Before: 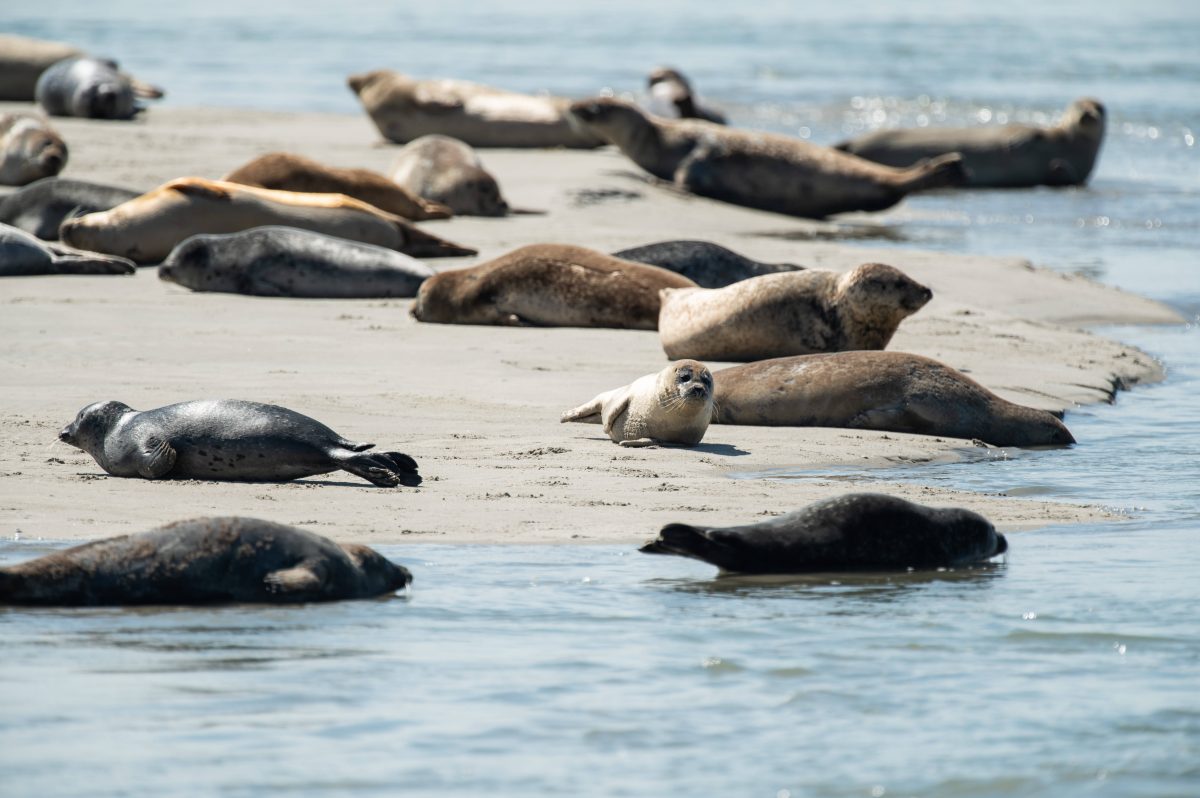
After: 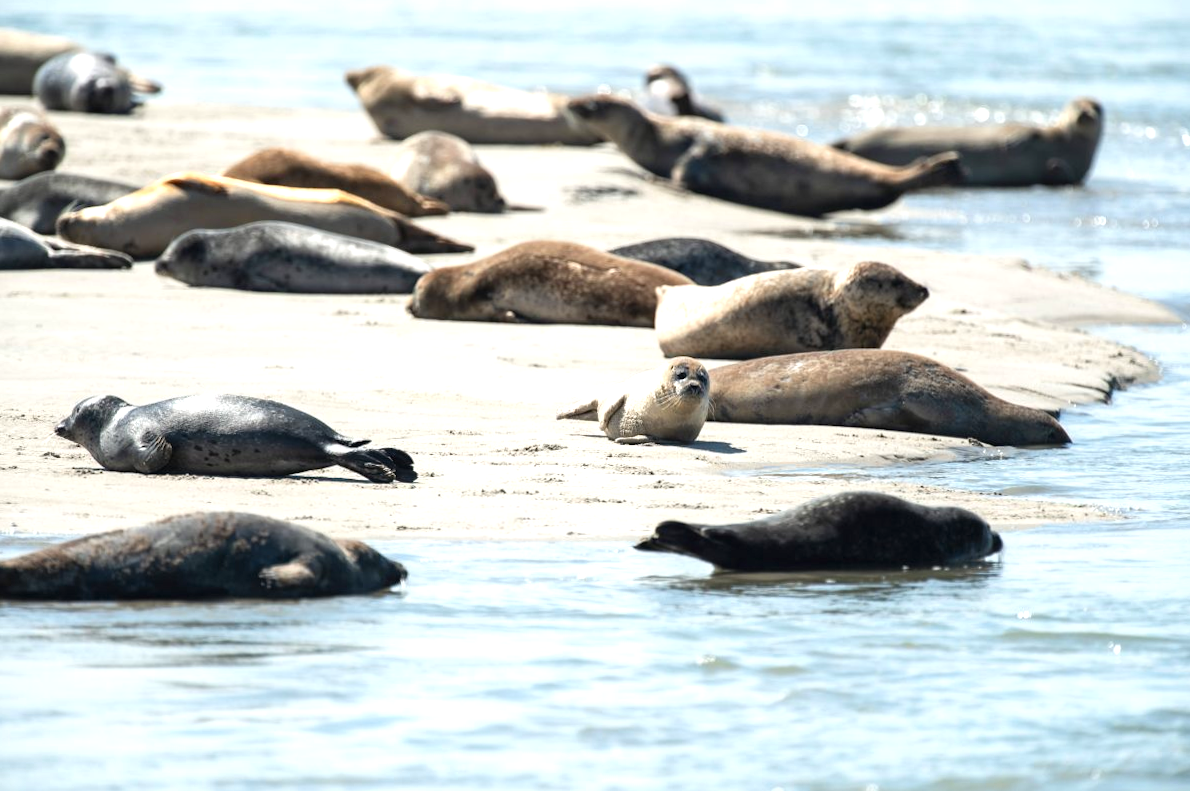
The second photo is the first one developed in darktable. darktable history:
crop and rotate: angle -0.301°
exposure: black level correction 0, exposure 0.703 EV, compensate exposure bias true, compensate highlight preservation false
